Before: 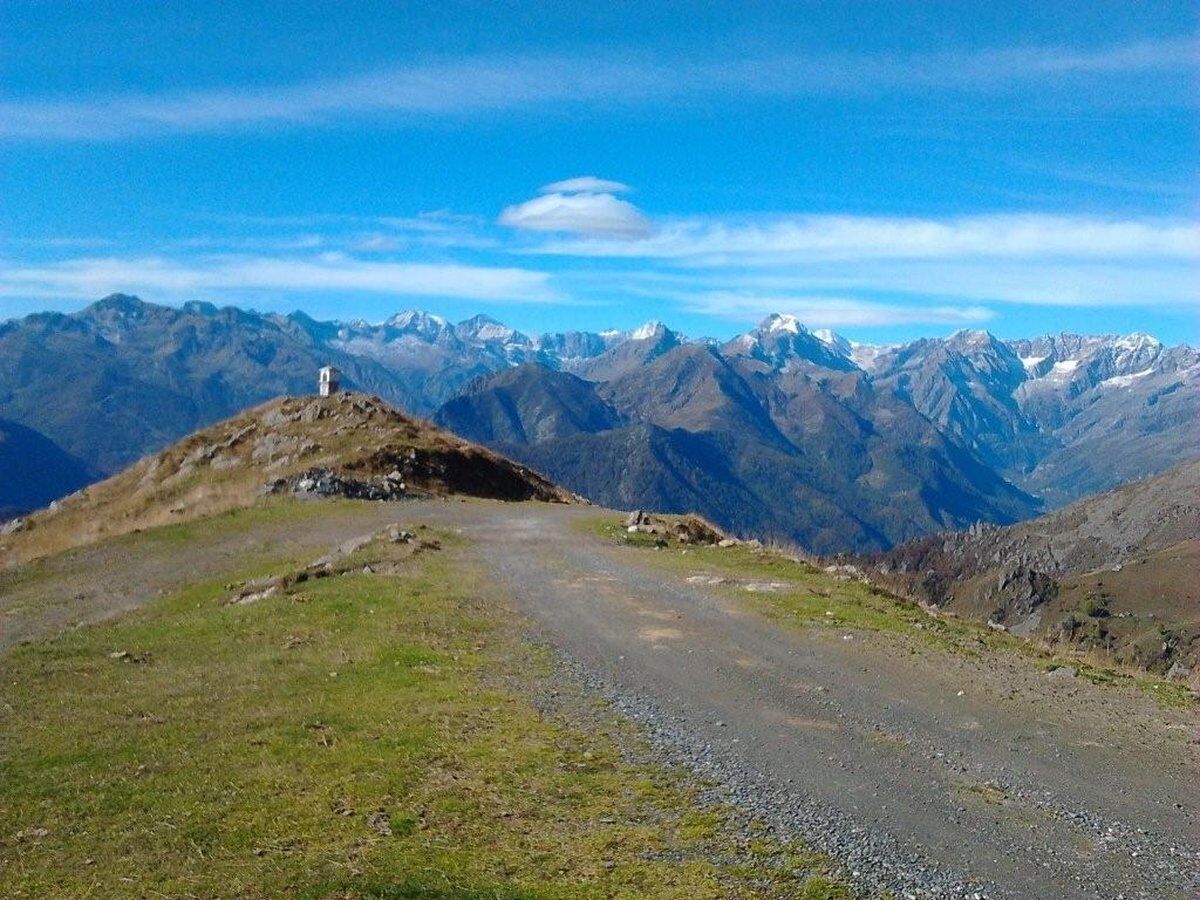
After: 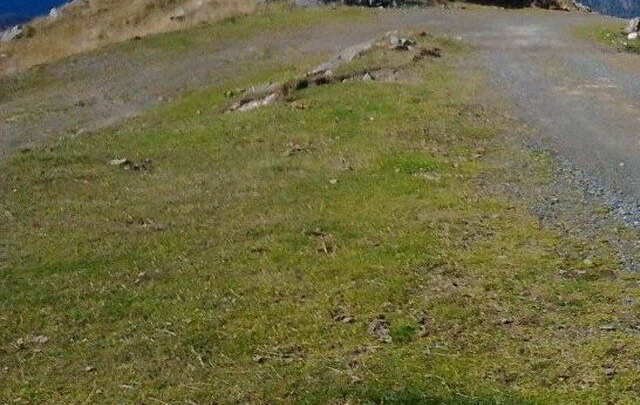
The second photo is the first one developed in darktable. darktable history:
white balance: red 0.982, blue 1.018
crop and rotate: top 54.778%, right 46.61%, bottom 0.159%
